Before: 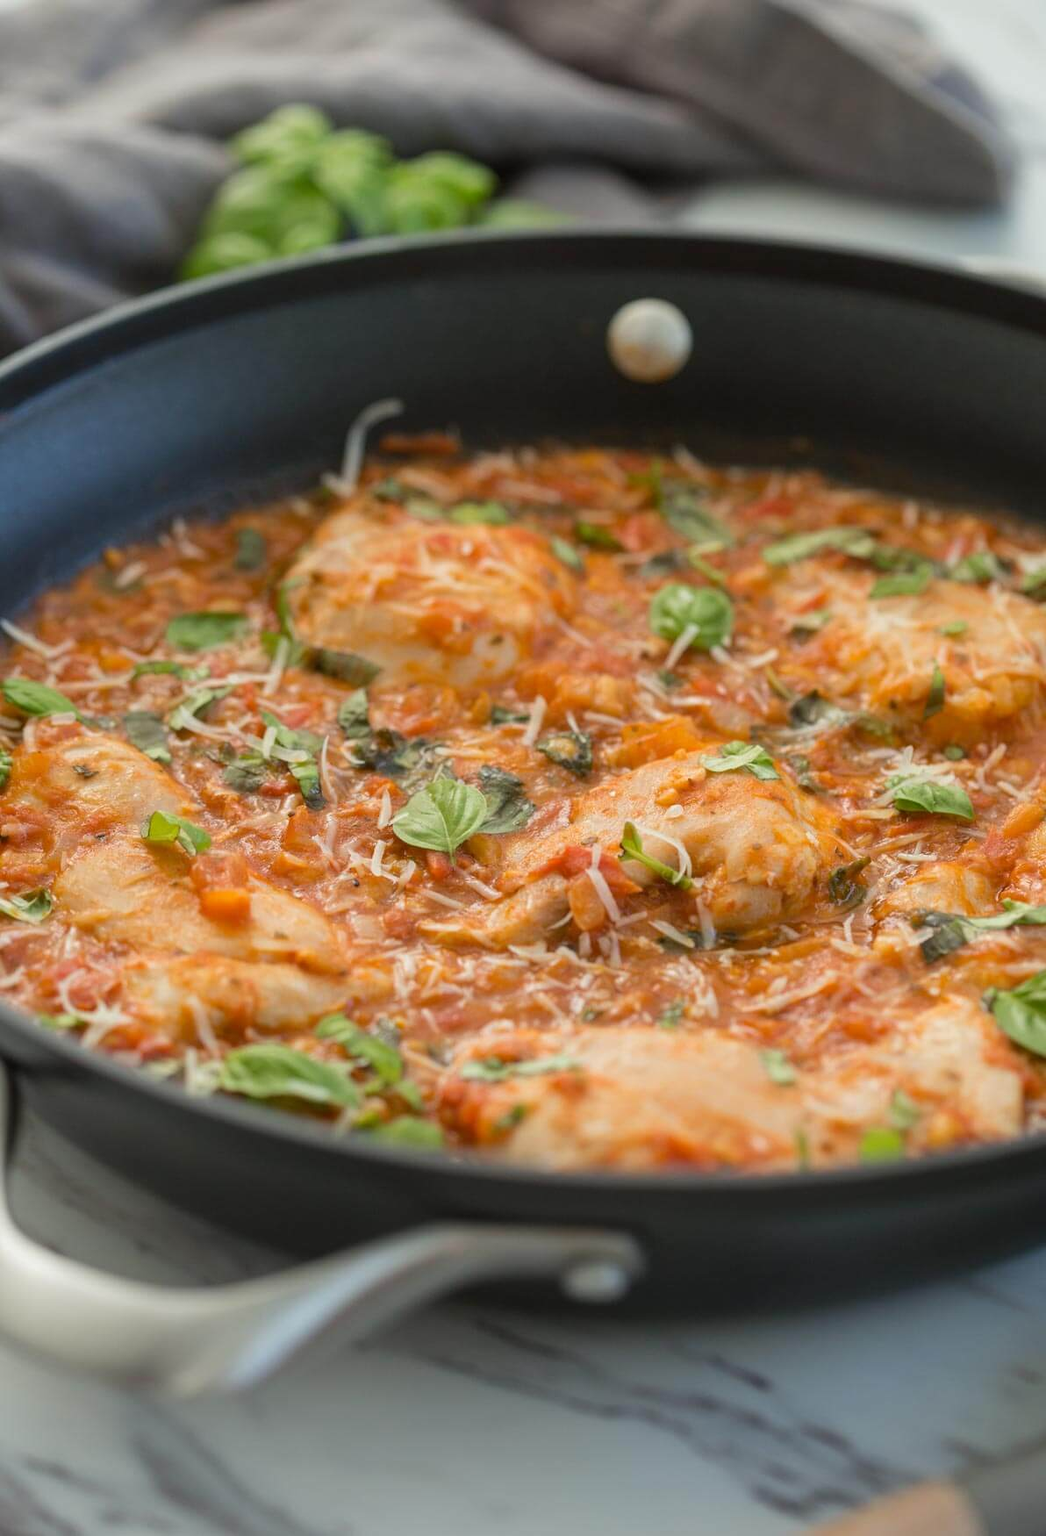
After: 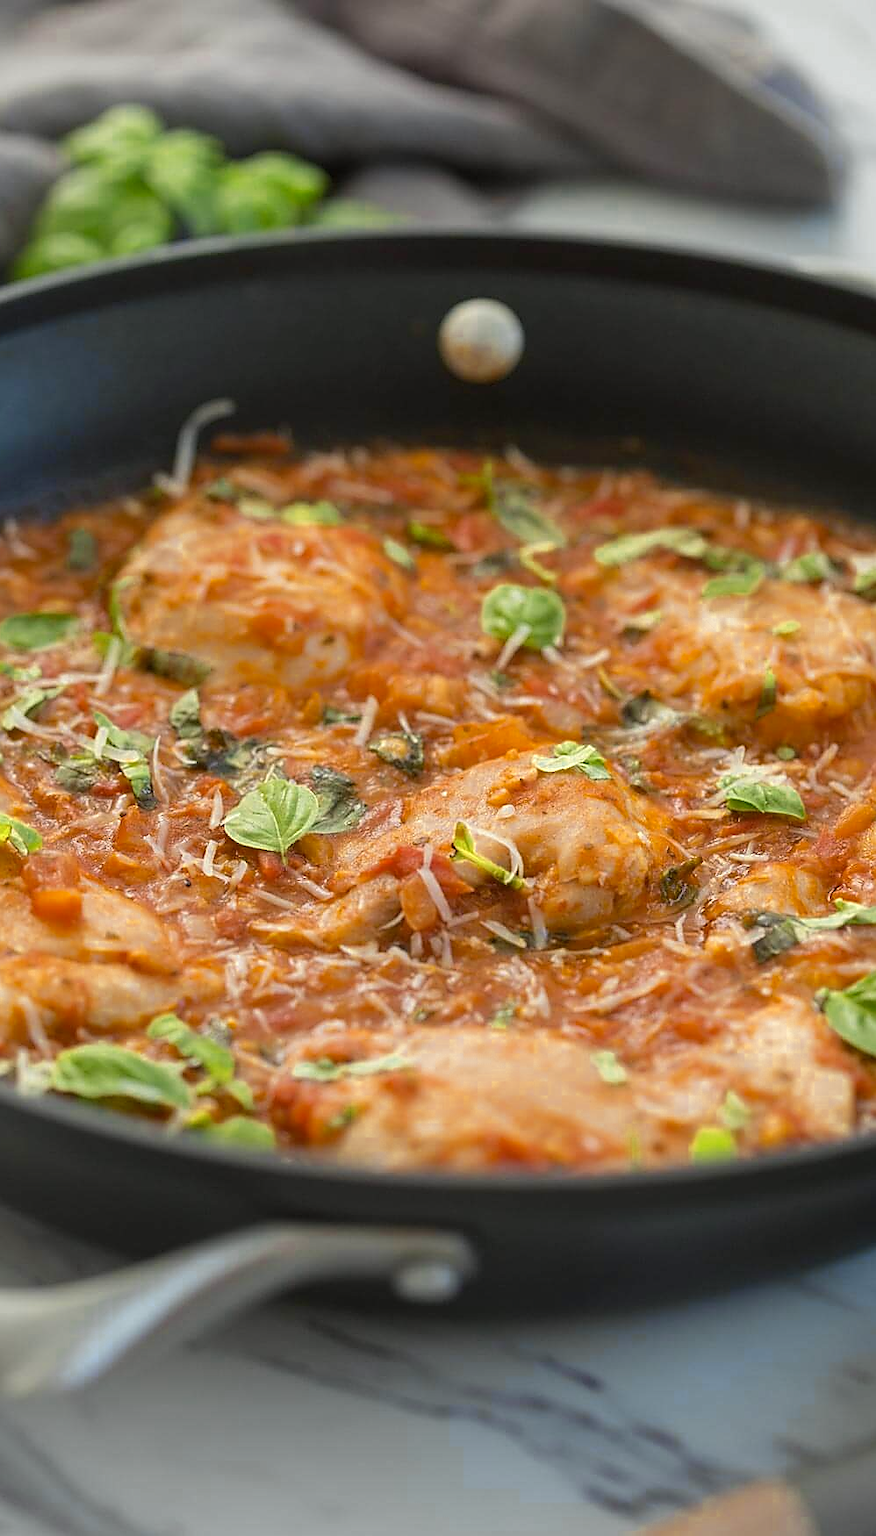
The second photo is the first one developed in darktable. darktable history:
crop: left 16.145%
sharpen: radius 1.4, amount 1.25, threshold 0.7
color zones: curves: ch0 [(0, 0.485) (0.178, 0.476) (0.261, 0.623) (0.411, 0.403) (0.708, 0.603) (0.934, 0.412)]; ch1 [(0.003, 0.485) (0.149, 0.496) (0.229, 0.584) (0.326, 0.551) (0.484, 0.262) (0.757, 0.643)]
